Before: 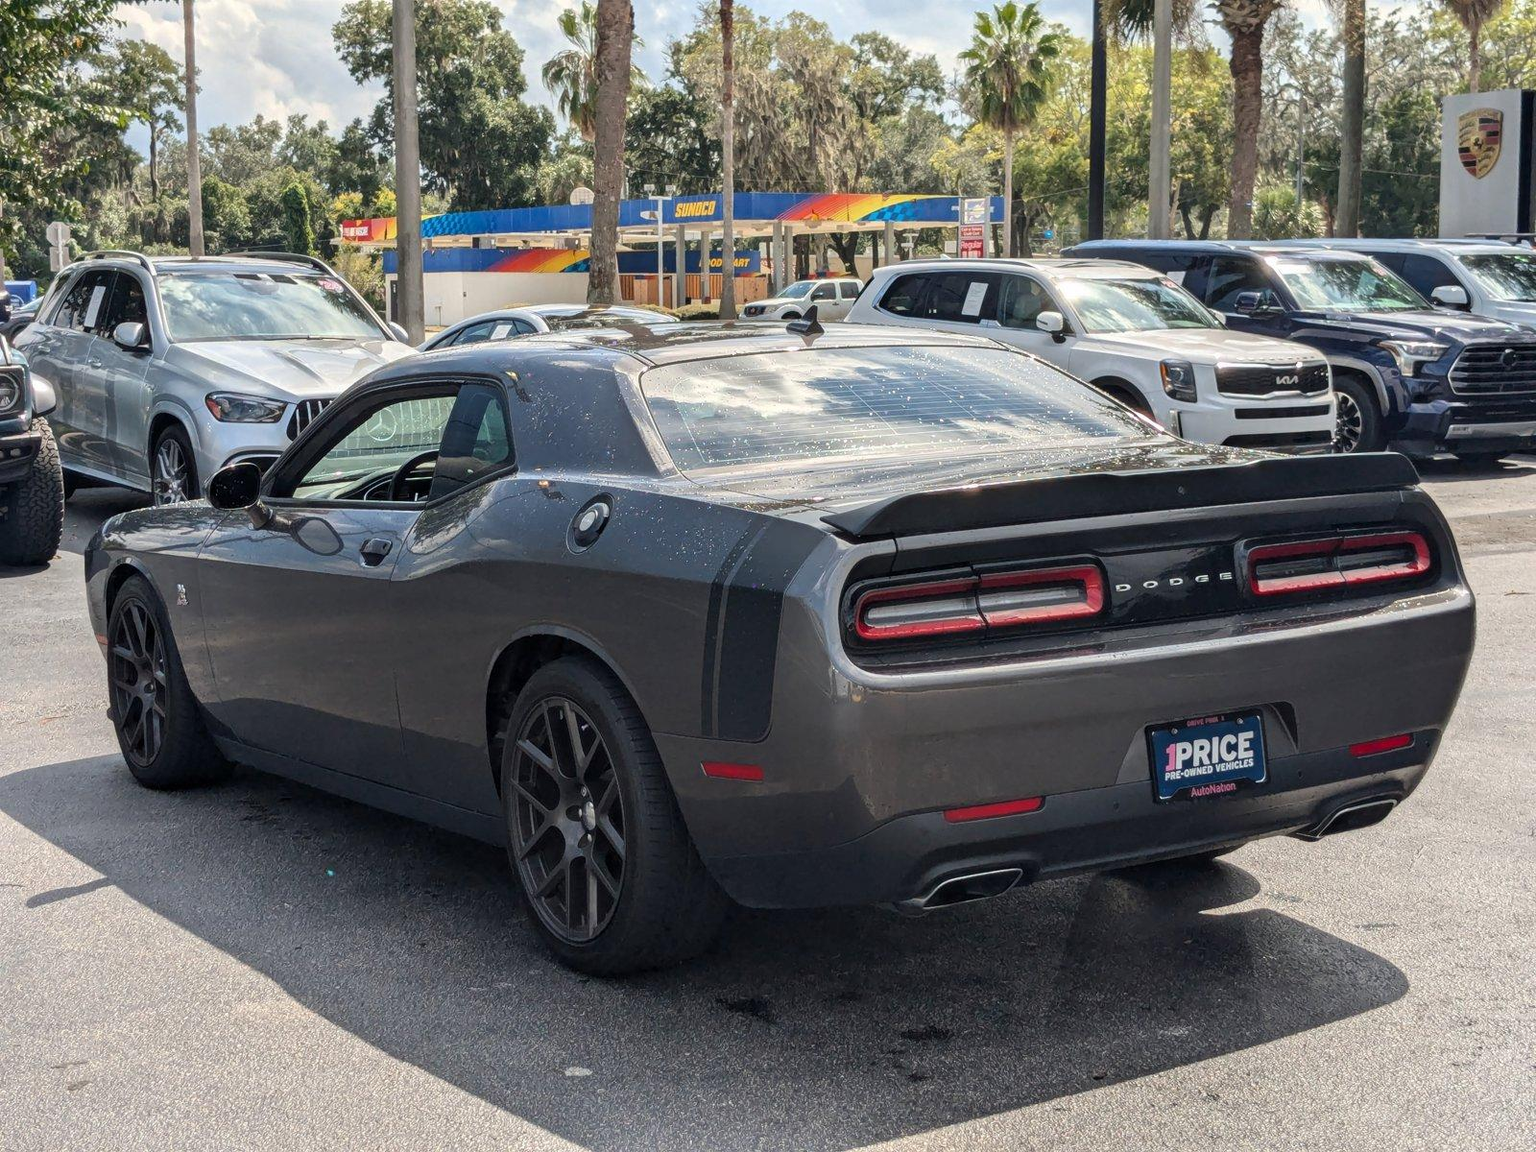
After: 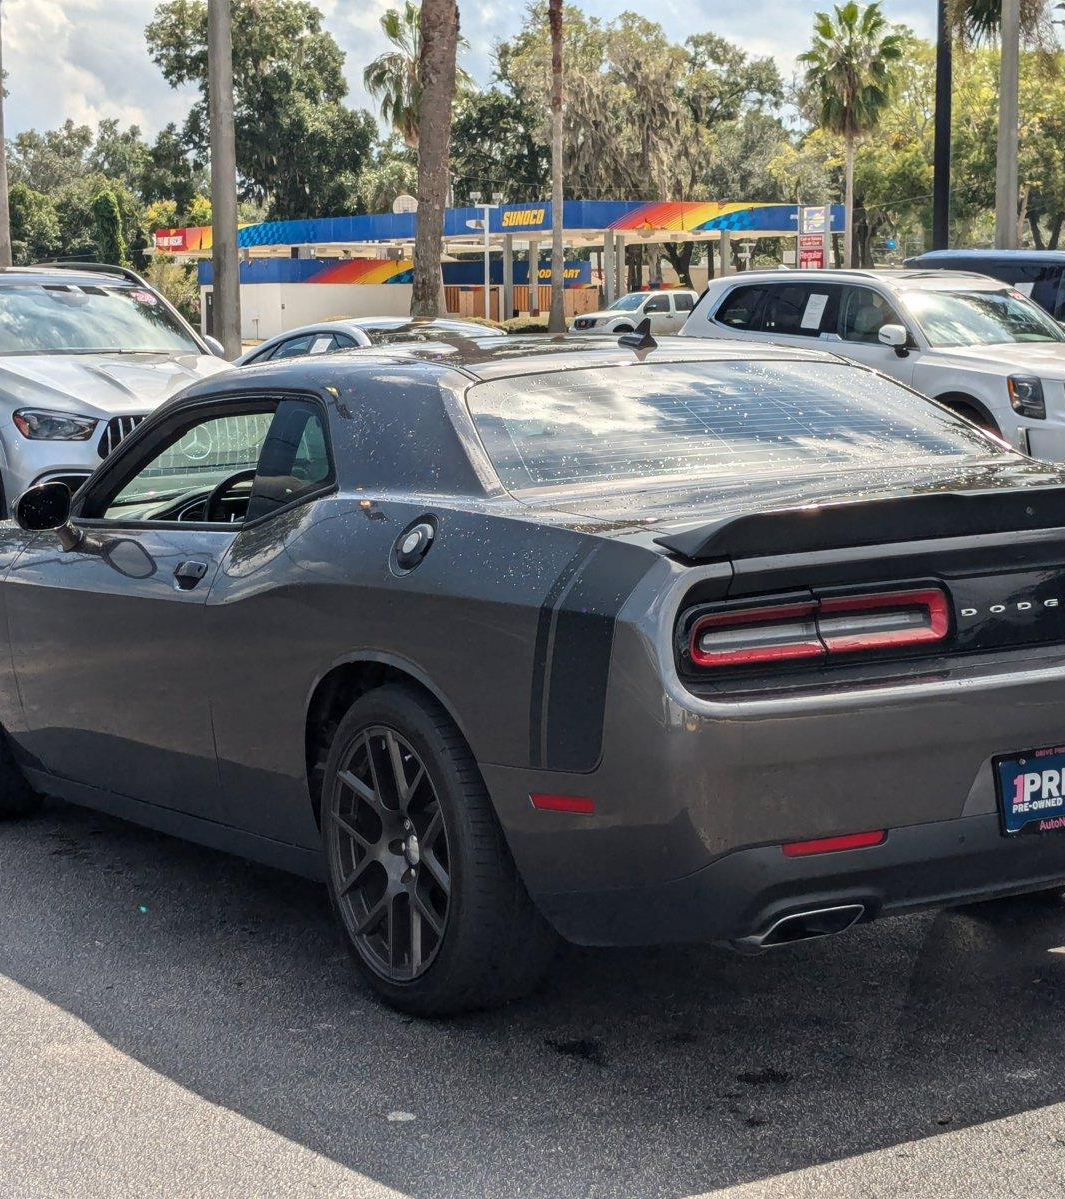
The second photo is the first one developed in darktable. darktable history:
crop and rotate: left 12.613%, right 20.78%
